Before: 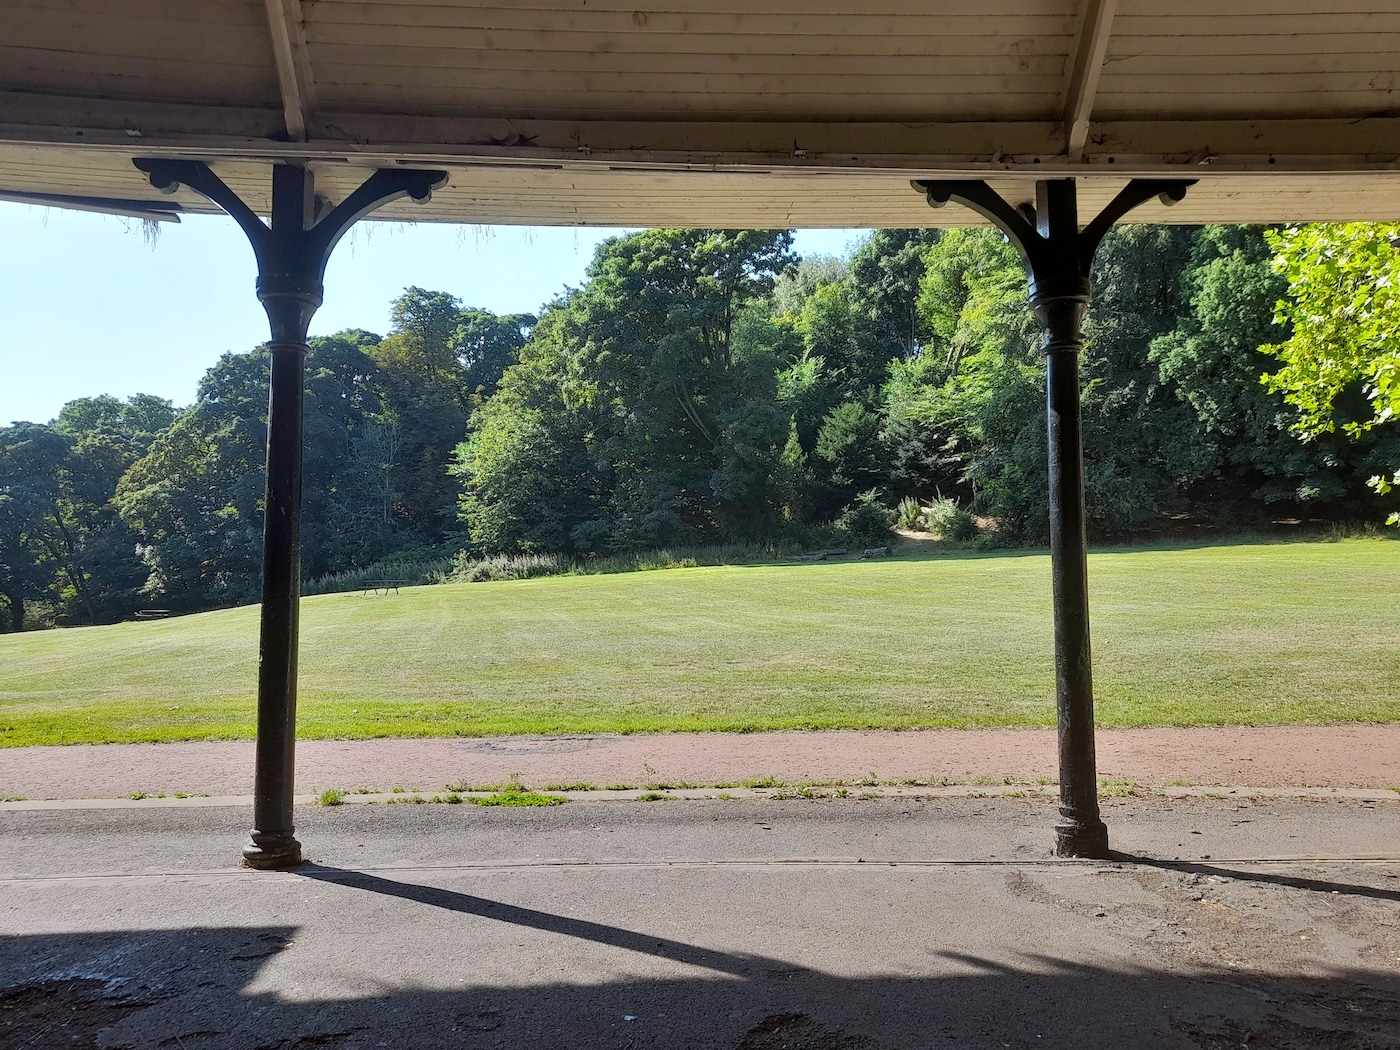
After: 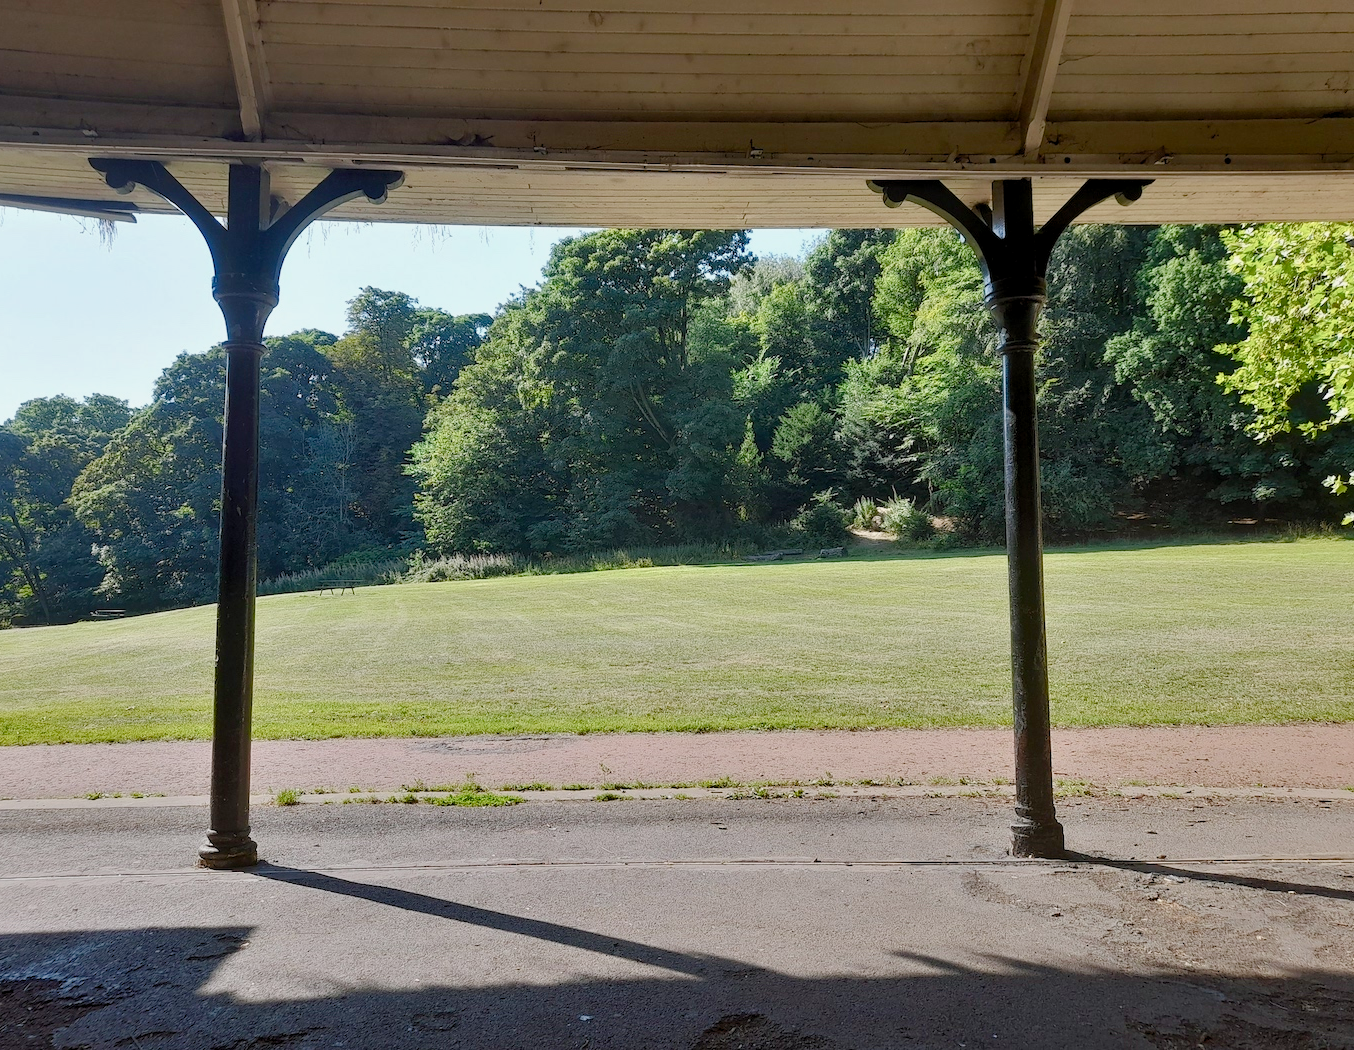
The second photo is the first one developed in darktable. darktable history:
color balance rgb: shadows lift › chroma 1%, shadows lift › hue 113°, highlights gain › chroma 0.2%, highlights gain › hue 333°, perceptual saturation grading › global saturation 20%, perceptual saturation grading › highlights -50%, perceptual saturation grading › shadows 25%, contrast -10%
crop and rotate: left 3.238%
levels: levels [0.016, 0.492, 0.969]
